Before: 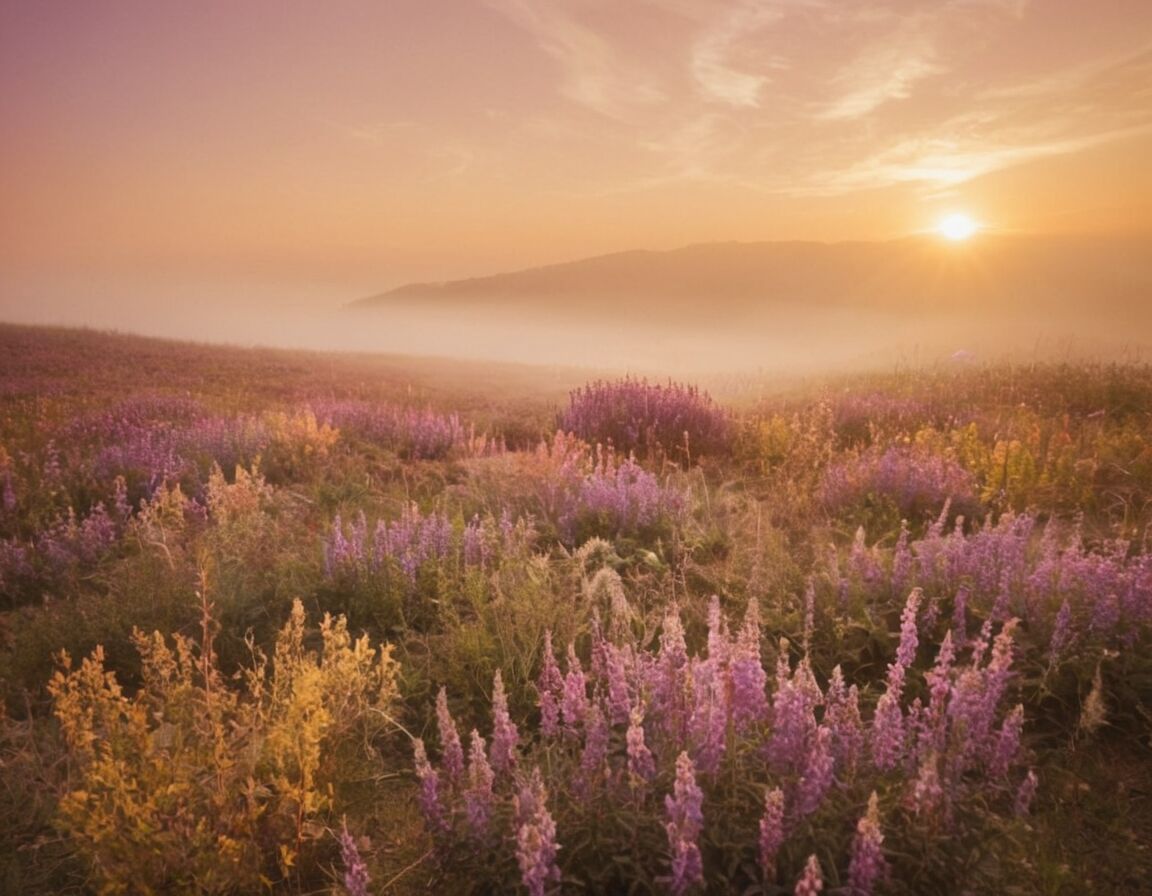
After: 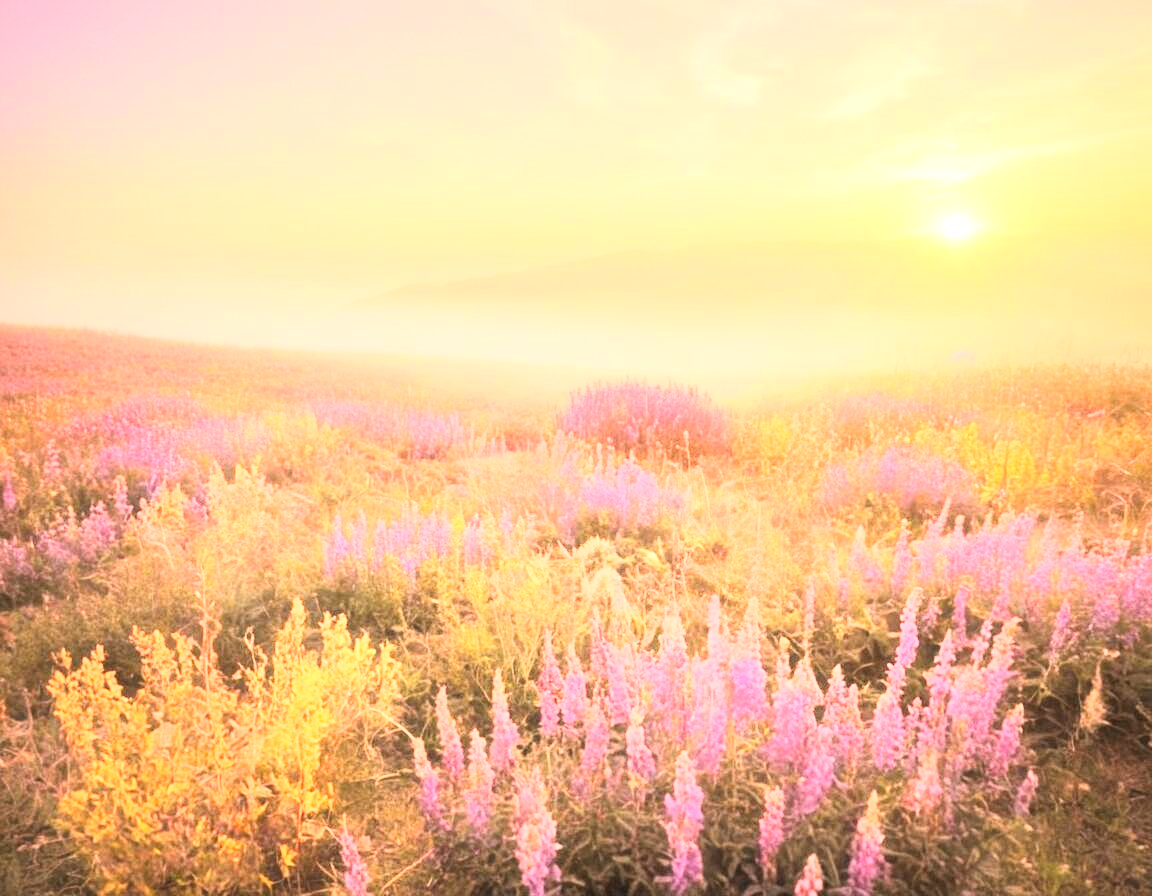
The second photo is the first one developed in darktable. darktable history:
exposure: exposure 0.081 EV, compensate highlight preservation false
color correction: highlights a* -0.137, highlights b* 0.137
tone curve: curves: ch0 [(0, 0) (0.417, 0.851) (1, 1)]
